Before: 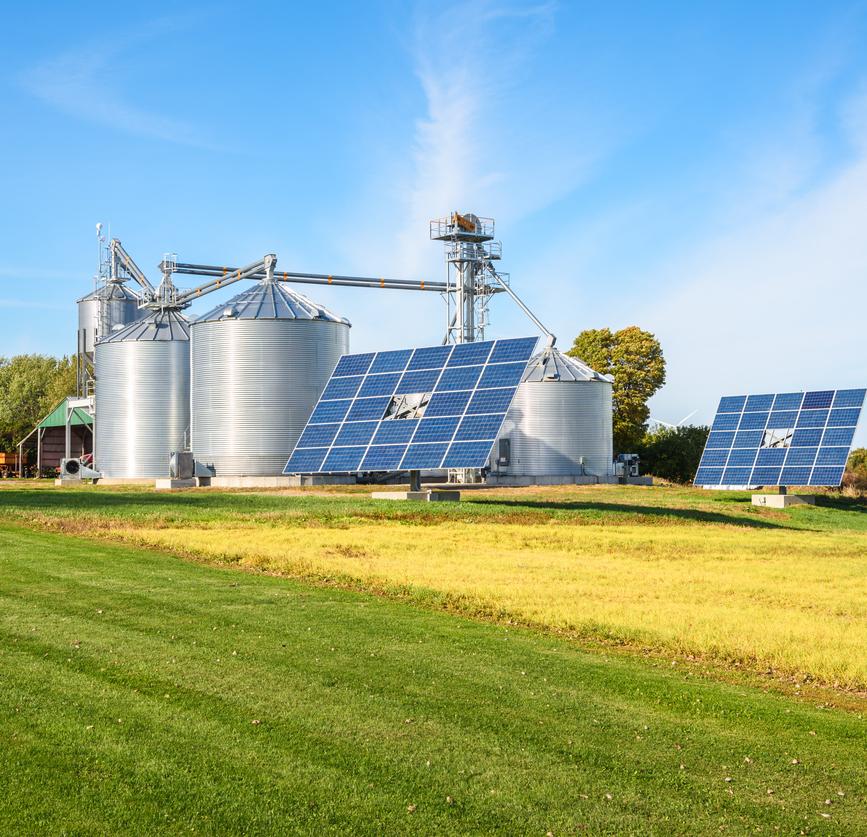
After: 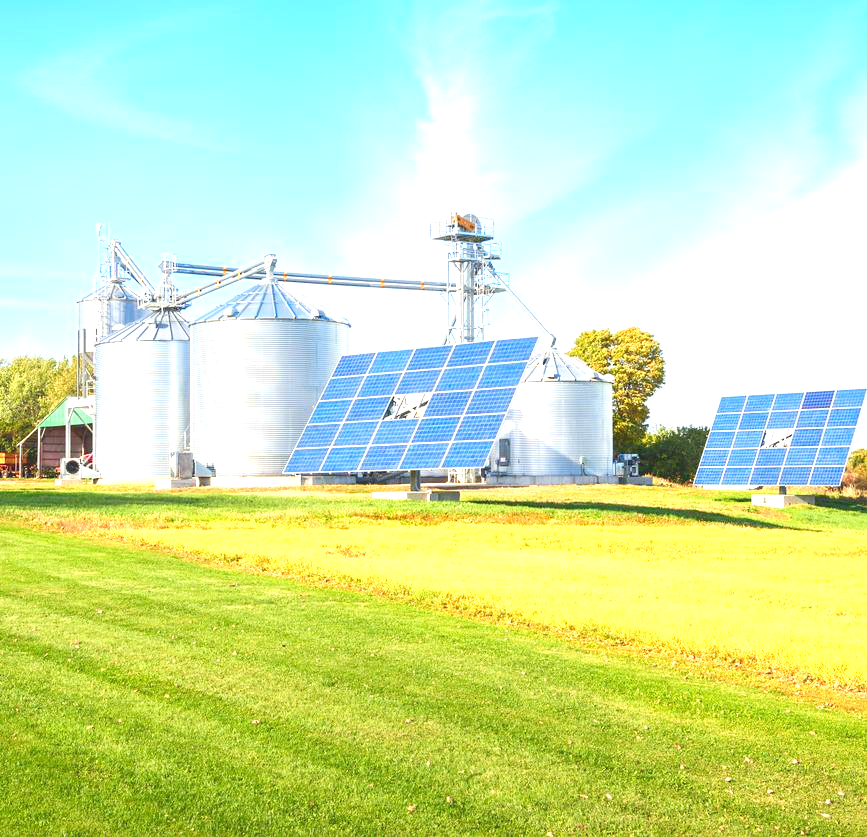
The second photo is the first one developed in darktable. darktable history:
exposure: black level correction -0.002, exposure 0.708 EV, compensate exposure bias true, compensate highlight preservation false
tone equalizer: -8 EV -0.001 EV, -7 EV 0.001 EV, -6 EV -0.002 EV, -5 EV -0.003 EV, -4 EV -0.062 EV, -3 EV -0.222 EV, -2 EV -0.267 EV, -1 EV 0.105 EV, +0 EV 0.303 EV
levels: levels [0, 0.397, 0.955]
